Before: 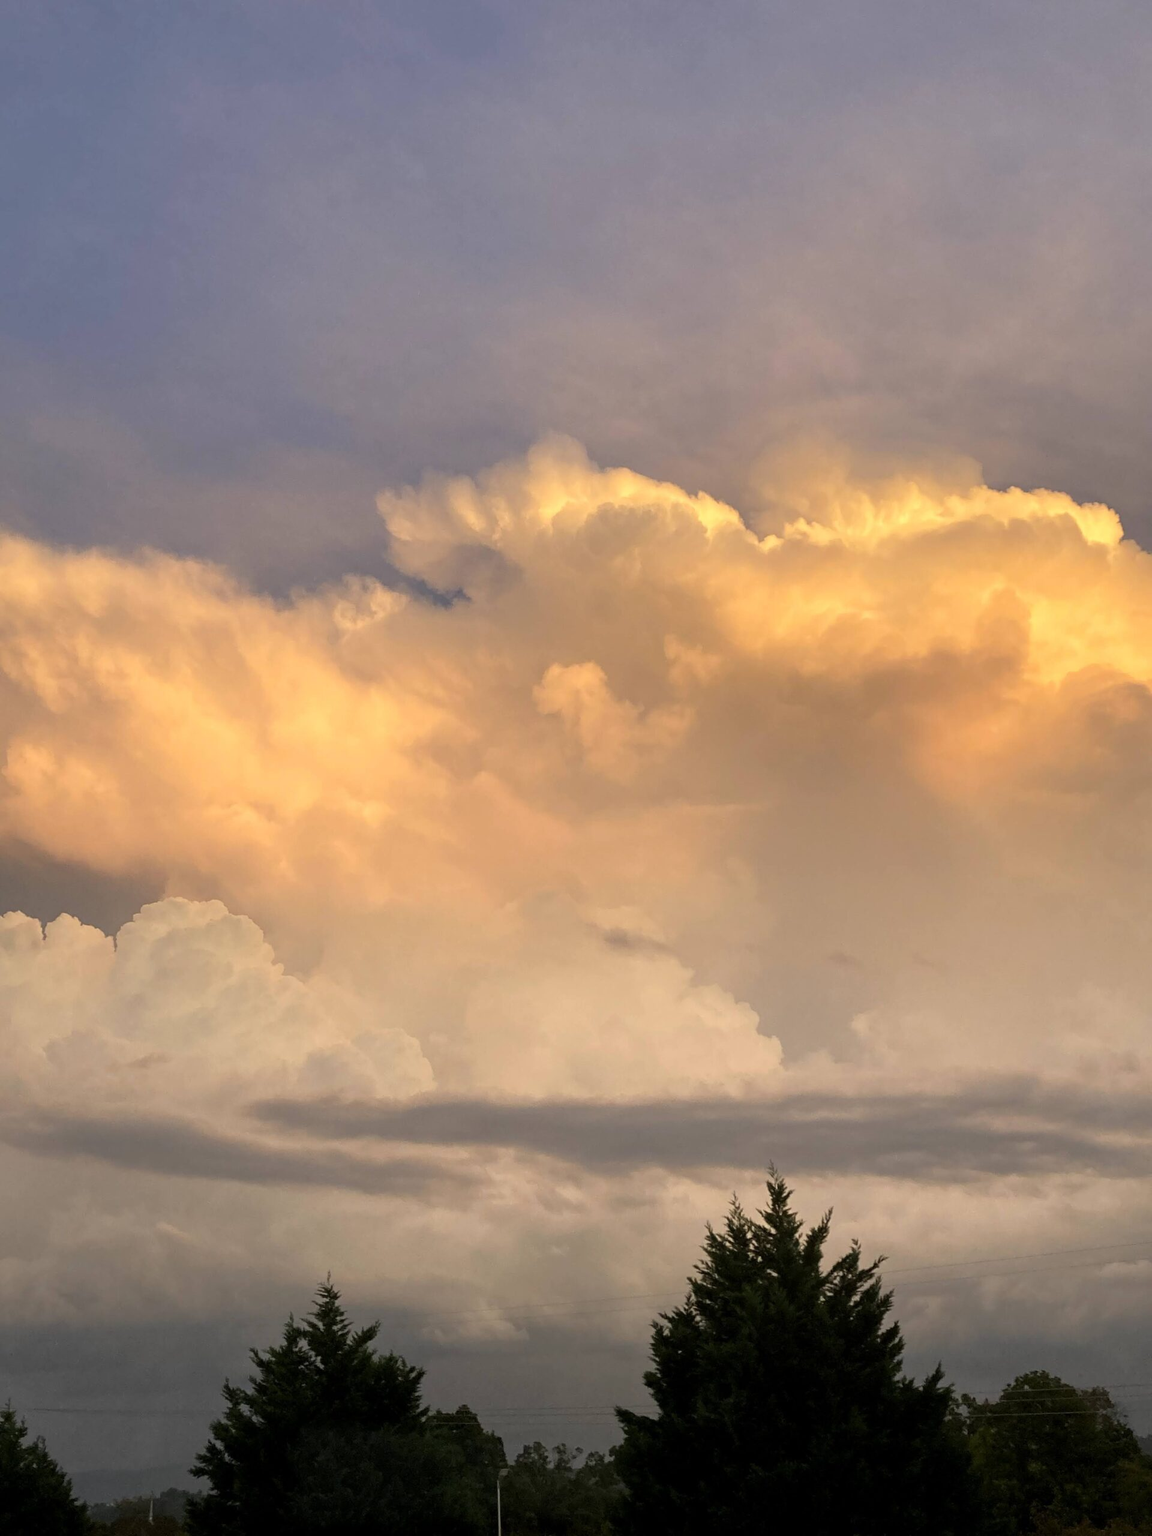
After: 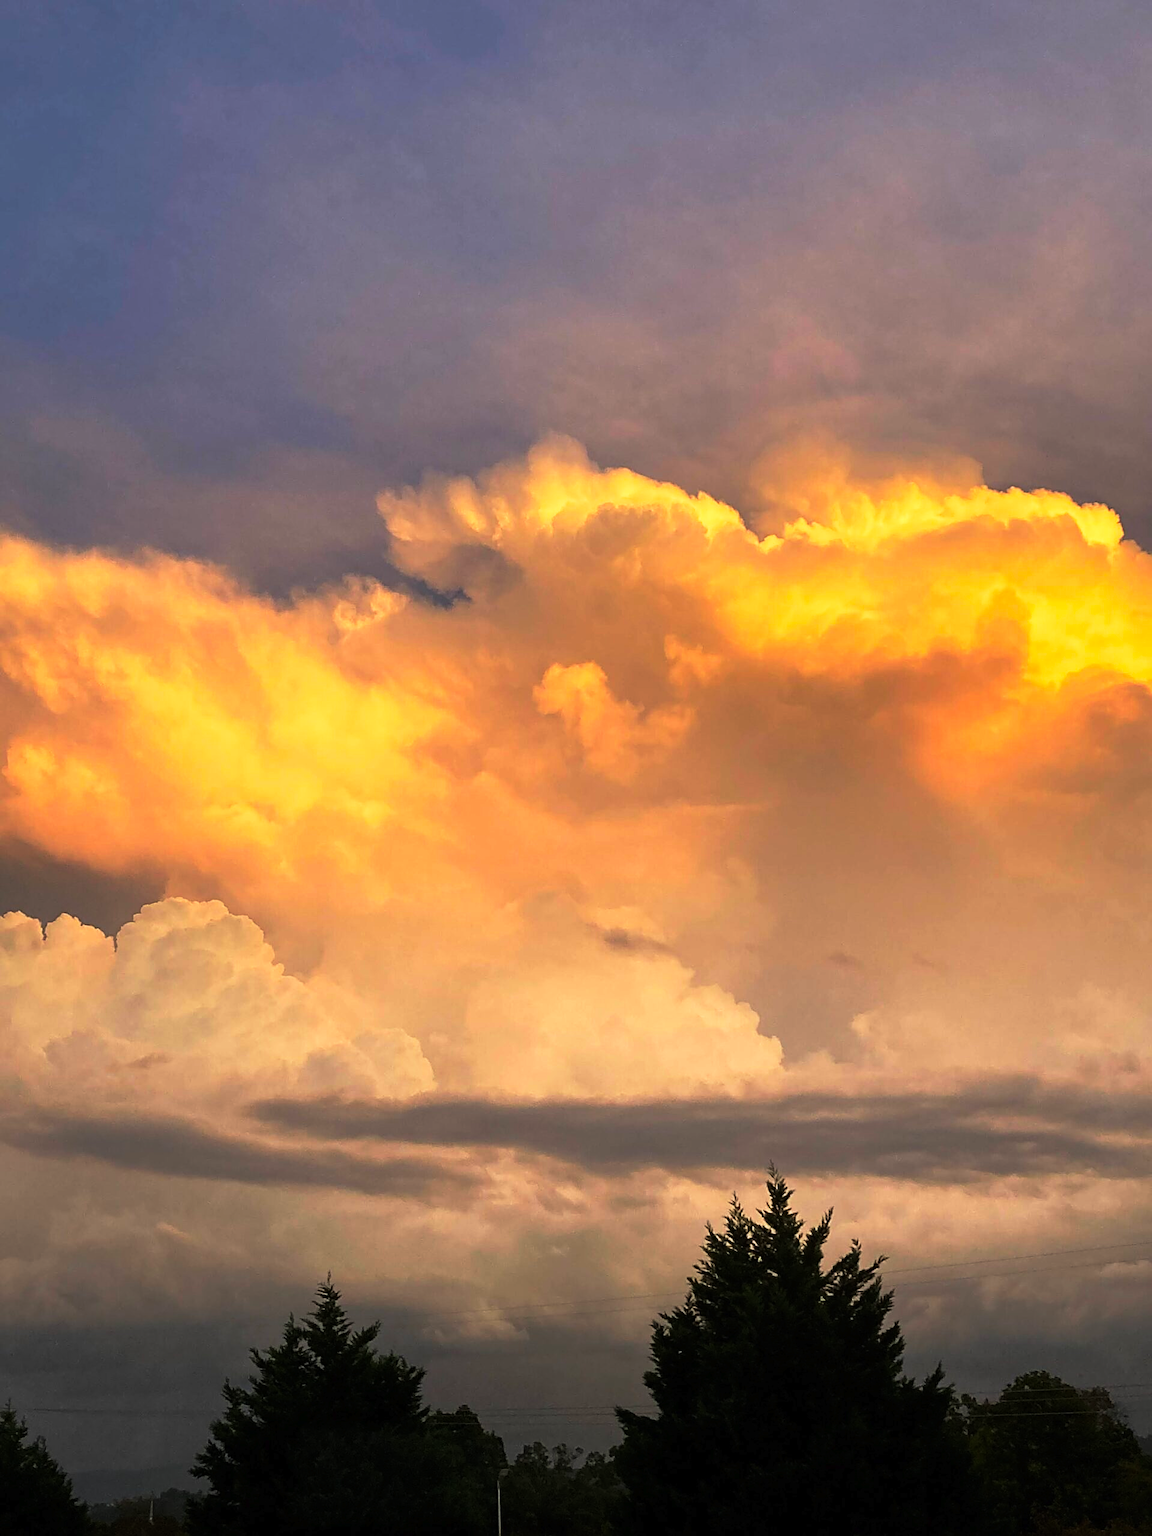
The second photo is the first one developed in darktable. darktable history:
tone curve: curves: ch0 [(0, 0) (0.003, 0.007) (0.011, 0.01) (0.025, 0.016) (0.044, 0.025) (0.069, 0.036) (0.1, 0.052) (0.136, 0.073) (0.177, 0.103) (0.224, 0.135) (0.277, 0.177) (0.335, 0.233) (0.399, 0.303) (0.468, 0.376) (0.543, 0.469) (0.623, 0.581) (0.709, 0.723) (0.801, 0.863) (0.898, 0.938) (1, 1)], preserve colors none
sharpen: on, module defaults
